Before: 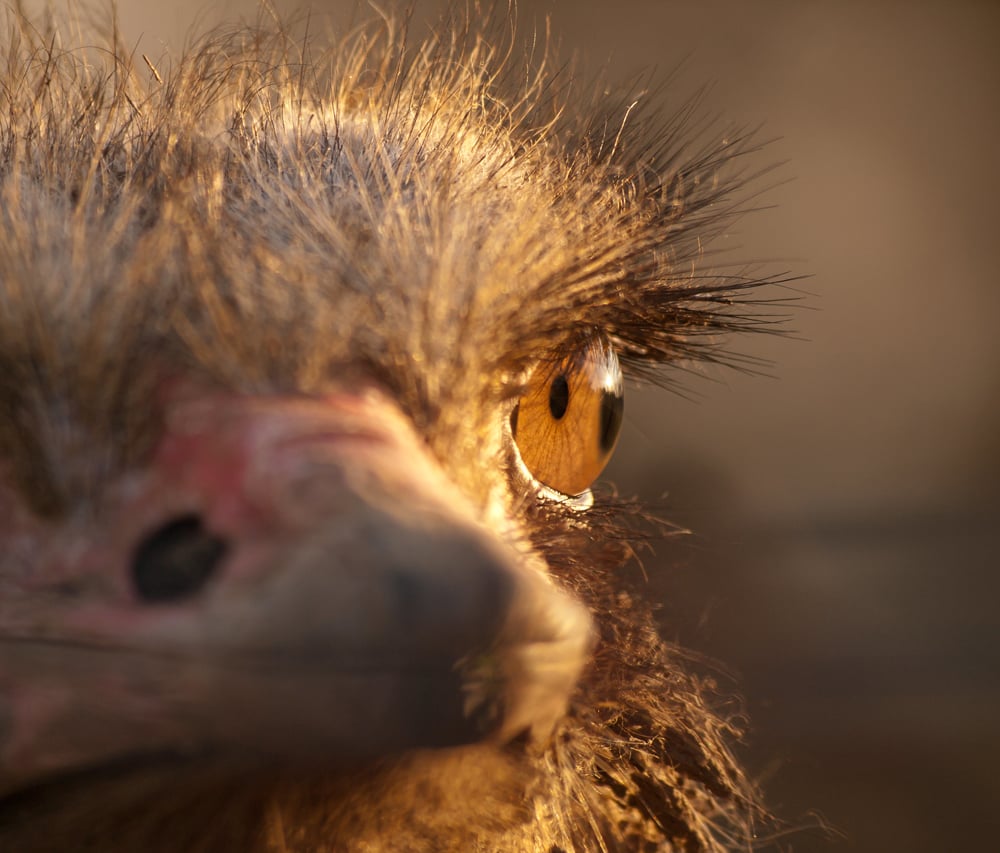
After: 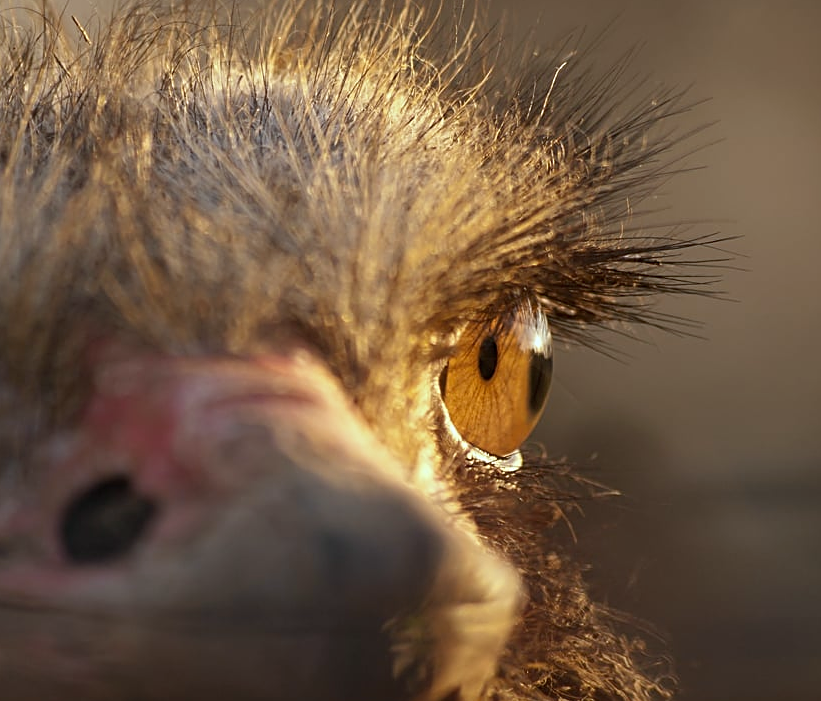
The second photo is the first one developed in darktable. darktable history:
sharpen: on, module defaults
crop and rotate: left 7.196%, top 4.574%, right 10.605%, bottom 13.178%
white balance: red 0.925, blue 1.046
